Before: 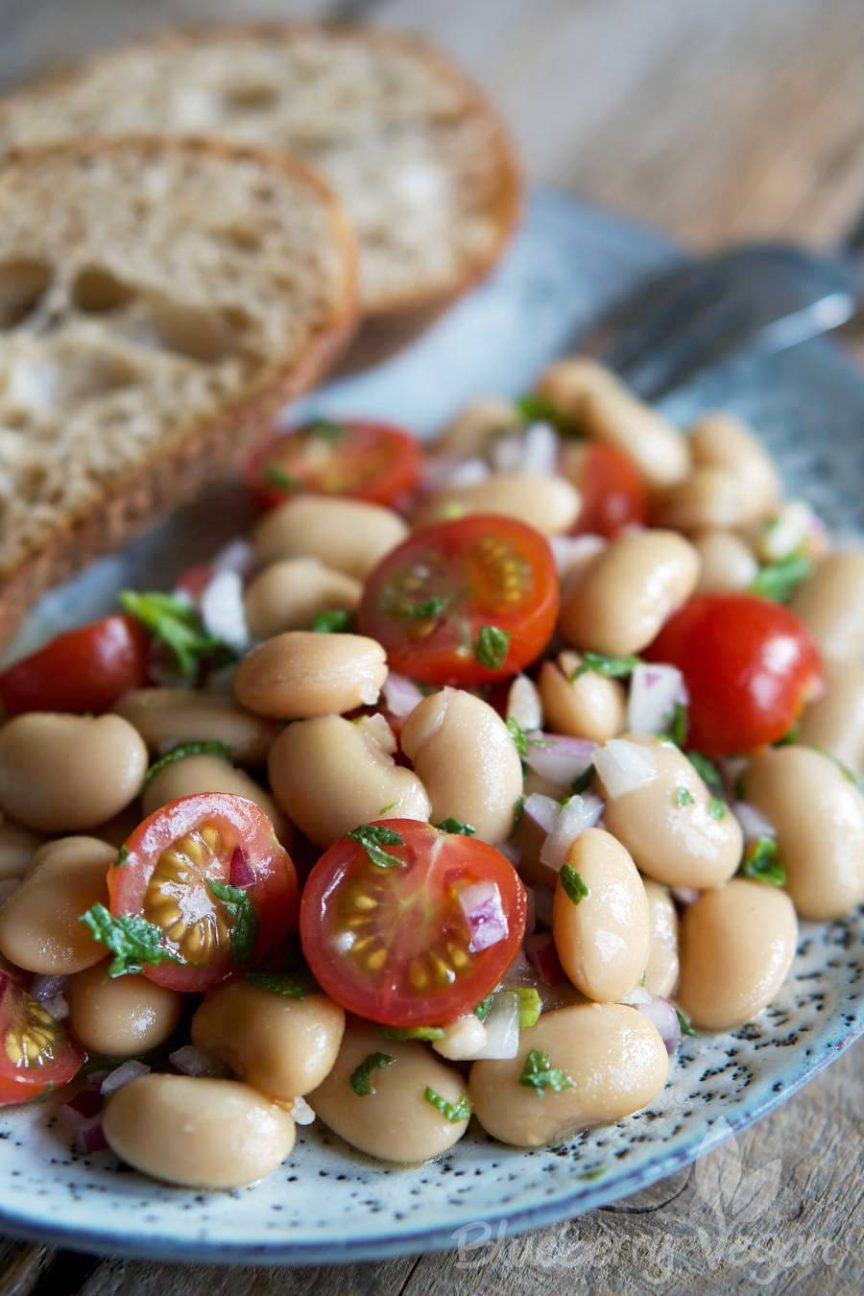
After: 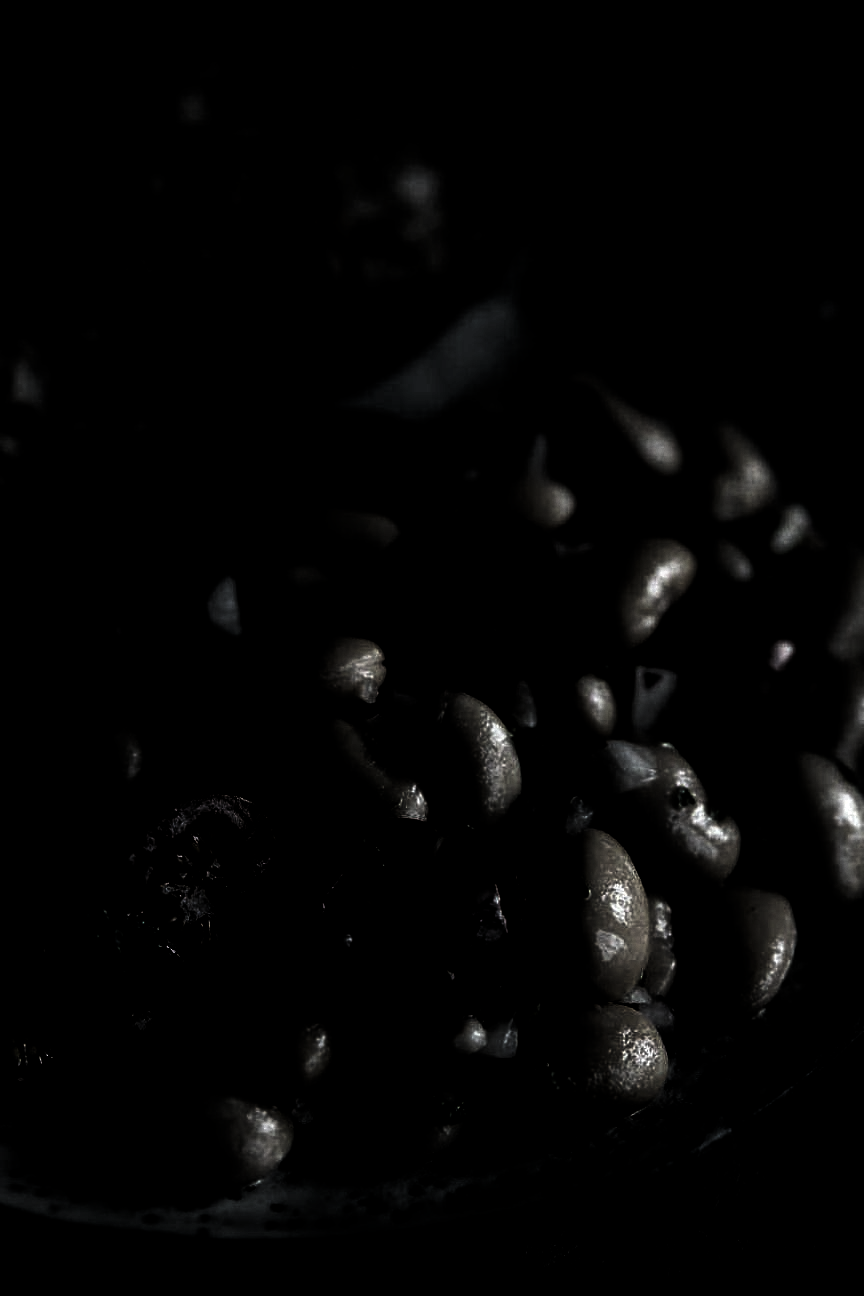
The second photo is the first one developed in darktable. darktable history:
color correction: highlights b* 0.063, saturation 1.34
vignetting: fall-off radius 61.22%, brightness -0.537, saturation -0.506, center (0.039, -0.092)
levels: black 0.051%, levels [0.721, 0.937, 0.997]
